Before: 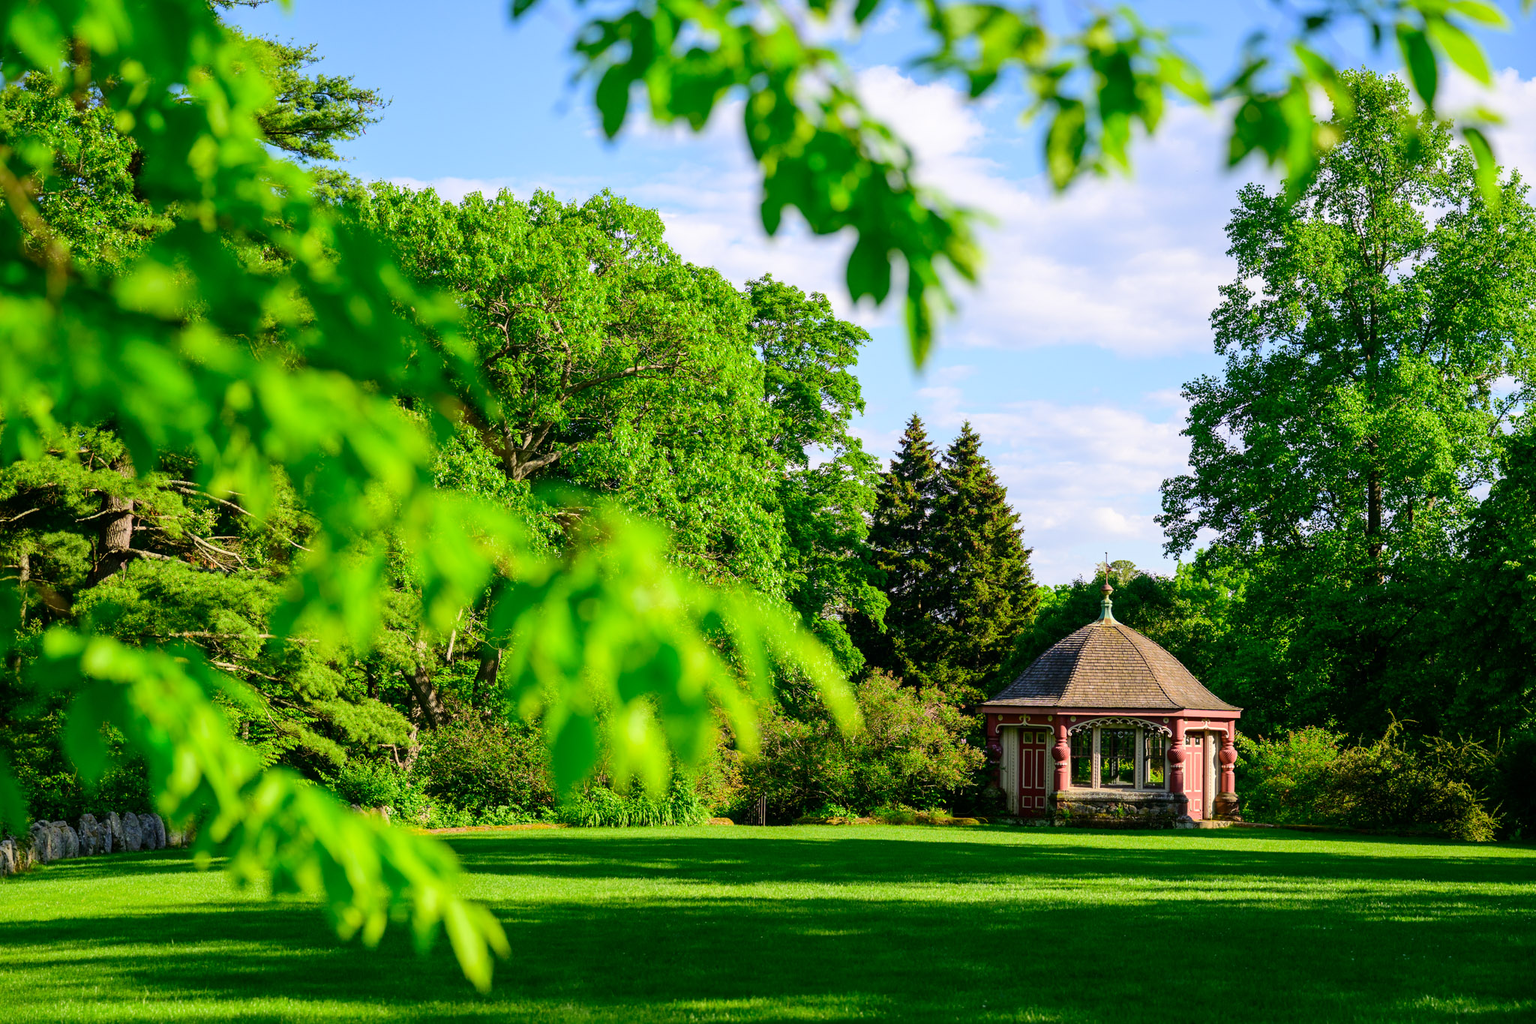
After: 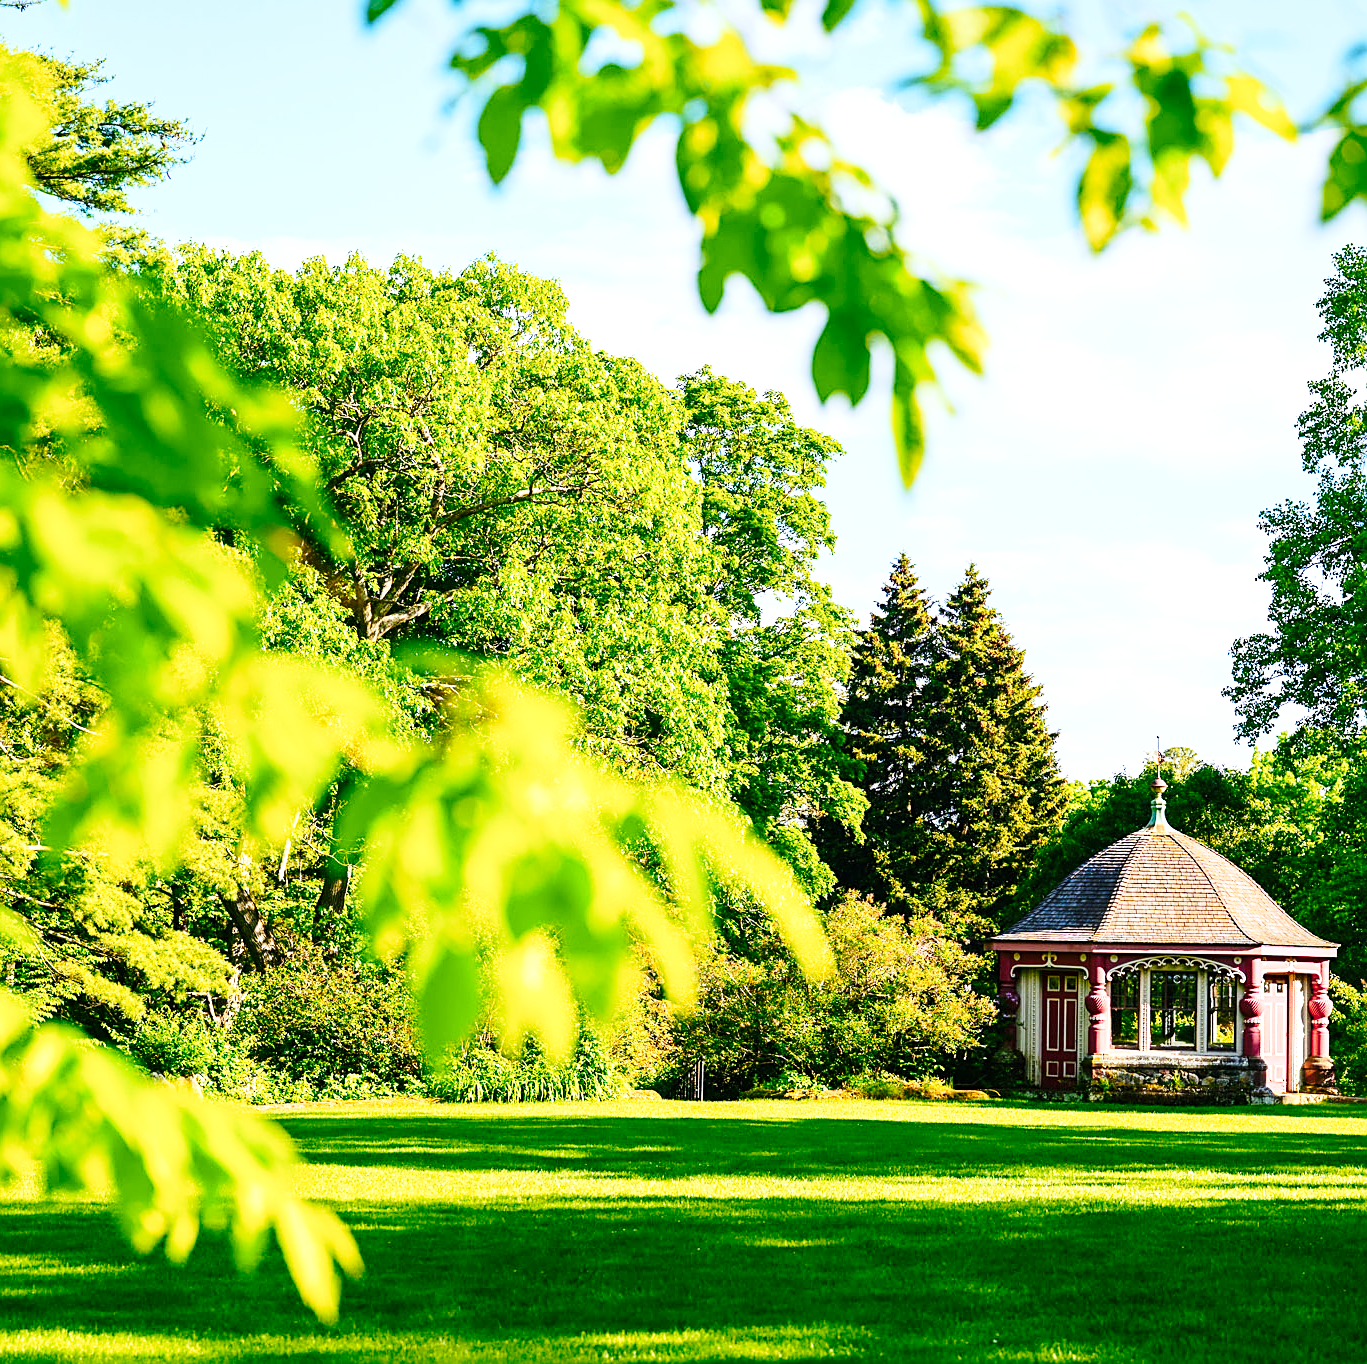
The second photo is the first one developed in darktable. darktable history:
crop and rotate: left 15.515%, right 17.73%
exposure: black level correction 0, exposure 0.594 EV, compensate exposure bias true, compensate highlight preservation false
sharpen: on, module defaults
color zones: curves: ch1 [(0.239, 0.552) (0.75, 0.5)]; ch2 [(0.25, 0.462) (0.749, 0.457)]
shadows and highlights: shadows 3.59, highlights -17.52, soften with gaussian
base curve: curves: ch0 [(0, 0) (0.028, 0.03) (0.121, 0.232) (0.46, 0.748) (0.859, 0.968) (1, 1)], preserve colors none
color correction: highlights a* -0.074, highlights b* -5.63, shadows a* -0.135, shadows b* -0.07
